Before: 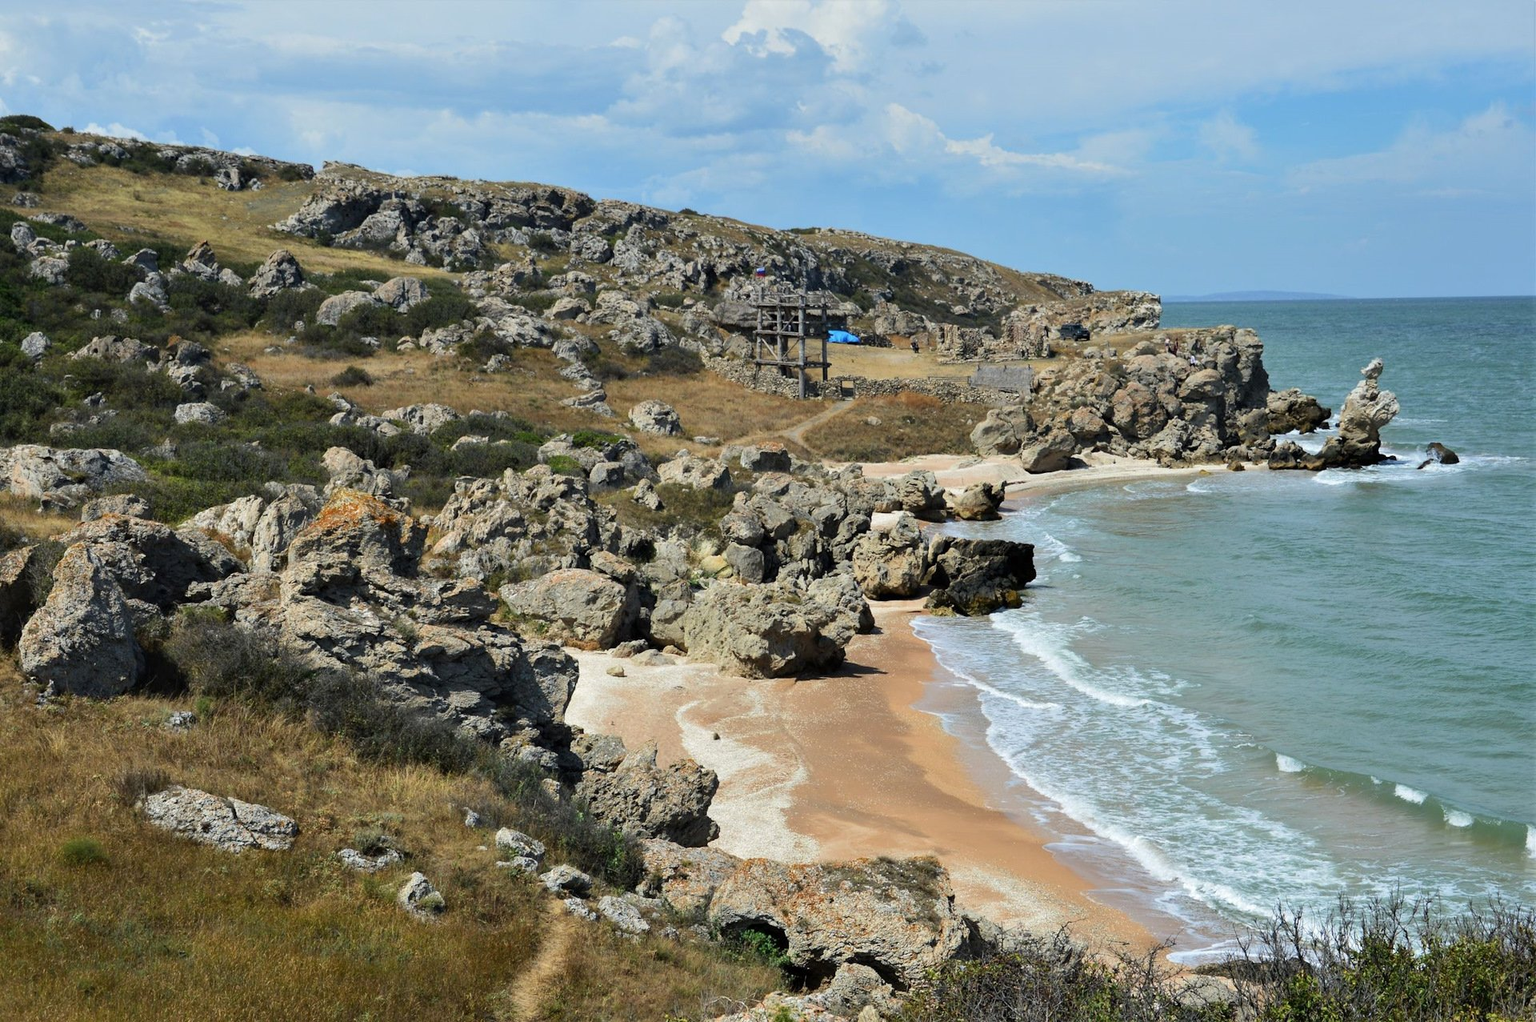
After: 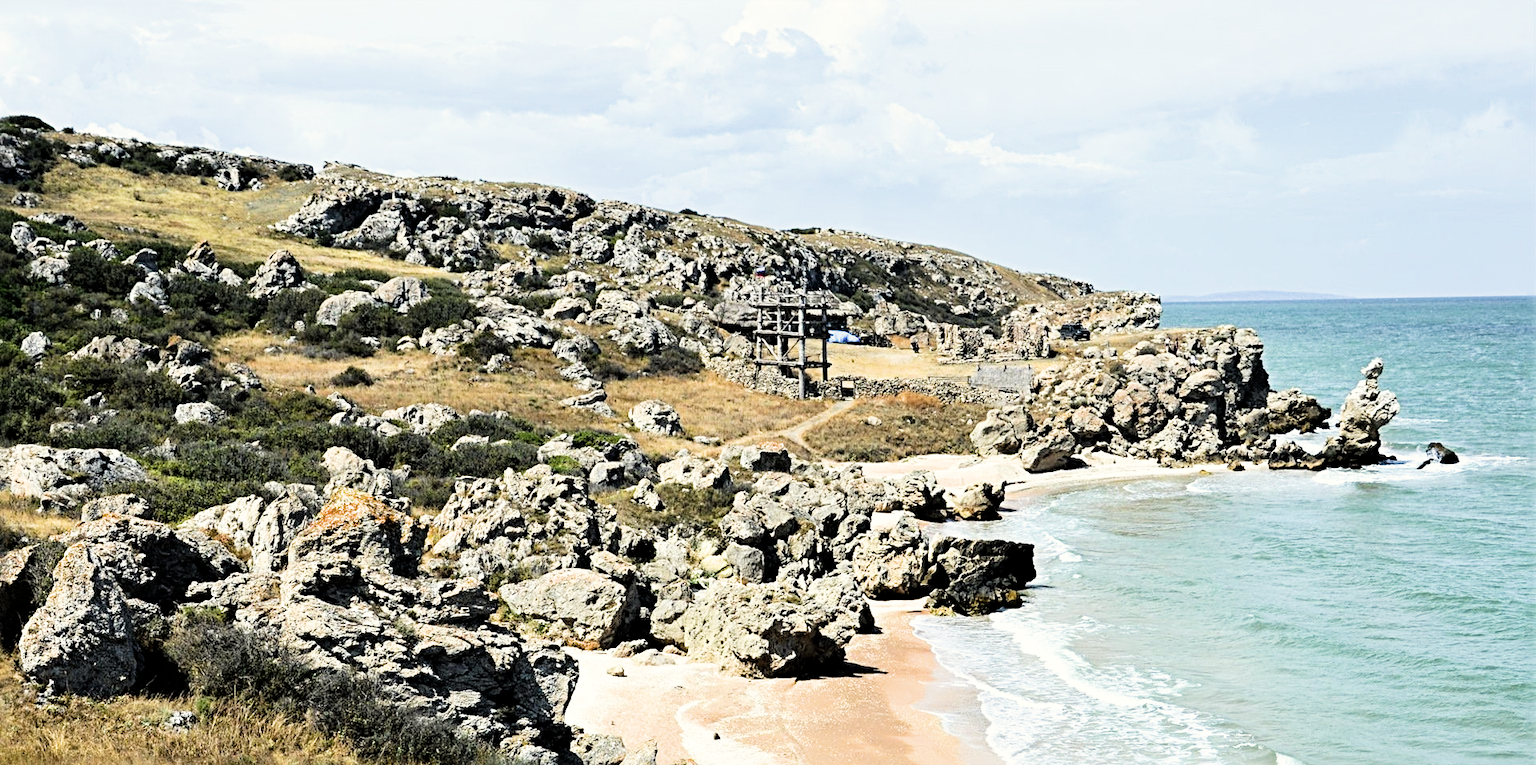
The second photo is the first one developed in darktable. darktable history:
crop: bottom 24.992%
tone equalizer: on, module defaults
exposure: exposure 1.232 EV, compensate highlight preservation false
contrast brightness saturation: contrast 0.06, brightness -0.014, saturation -0.236
sharpen: radius 4.927
filmic rgb: black relative exposure -5.09 EV, white relative exposure 3.52 EV, hardness 3.17, contrast 1.297, highlights saturation mix -49.48%
color correction: highlights b* 2.98
color balance rgb: global offset › luminance -0.292%, global offset › hue 262.19°, perceptual saturation grading › global saturation 25.644%
